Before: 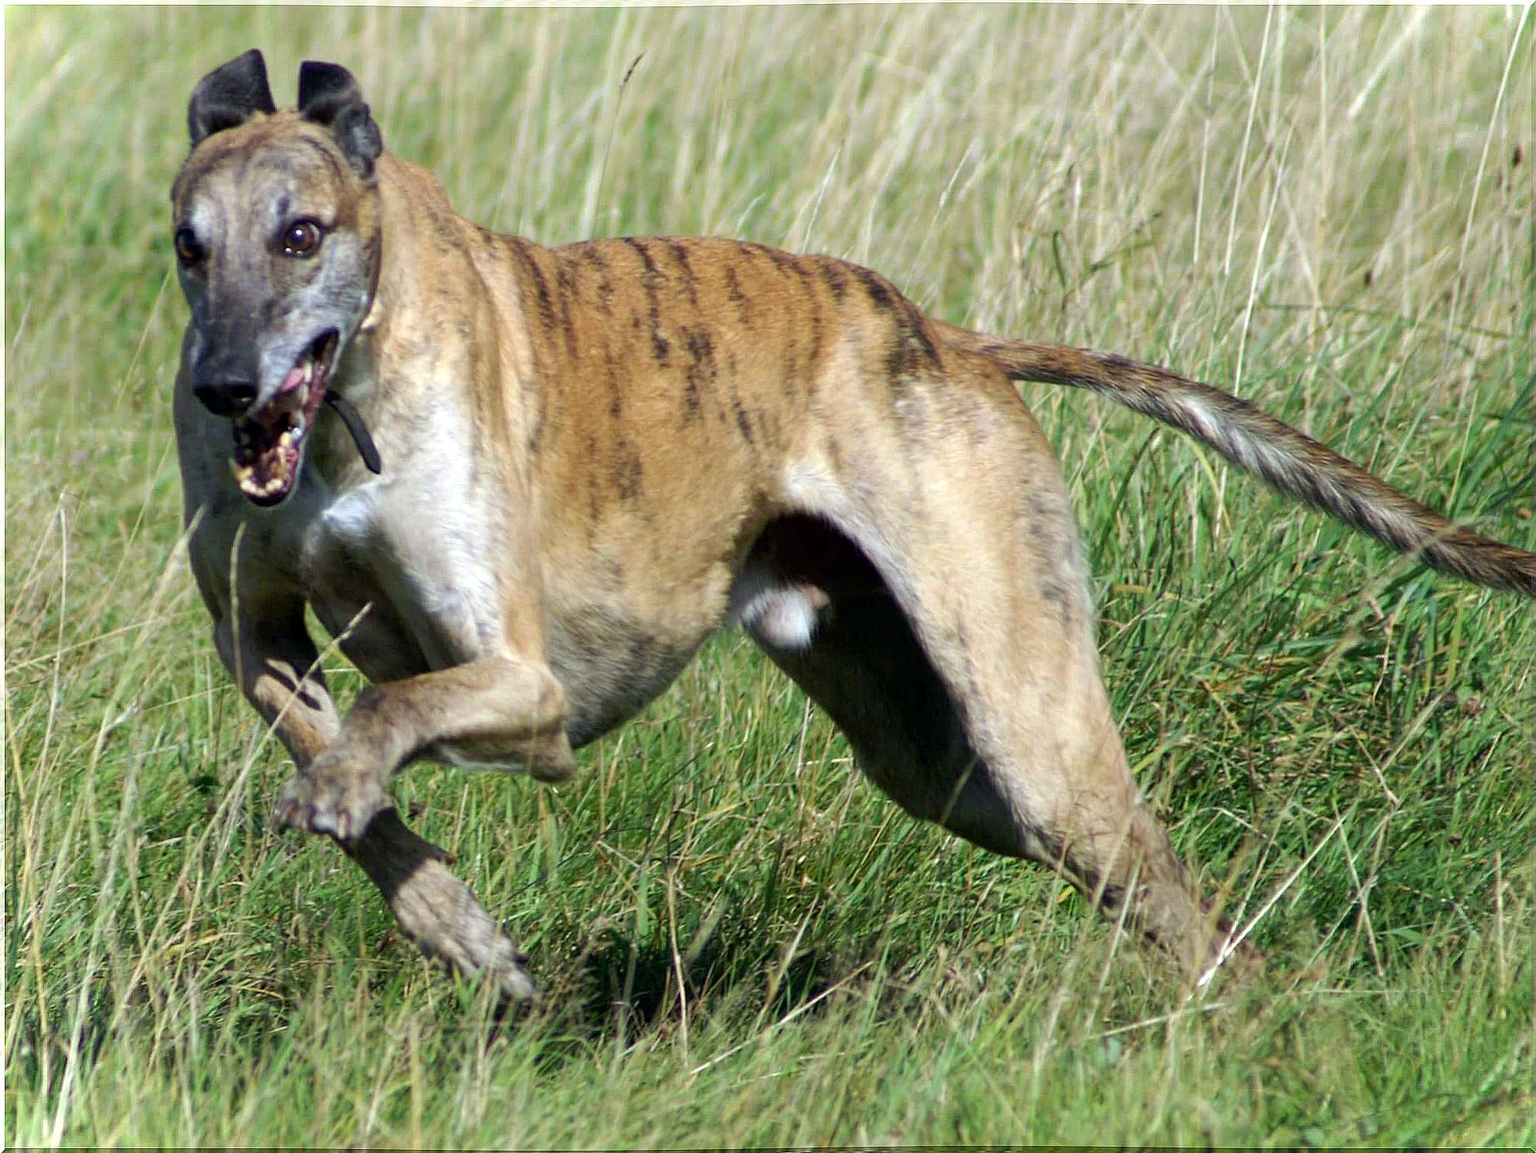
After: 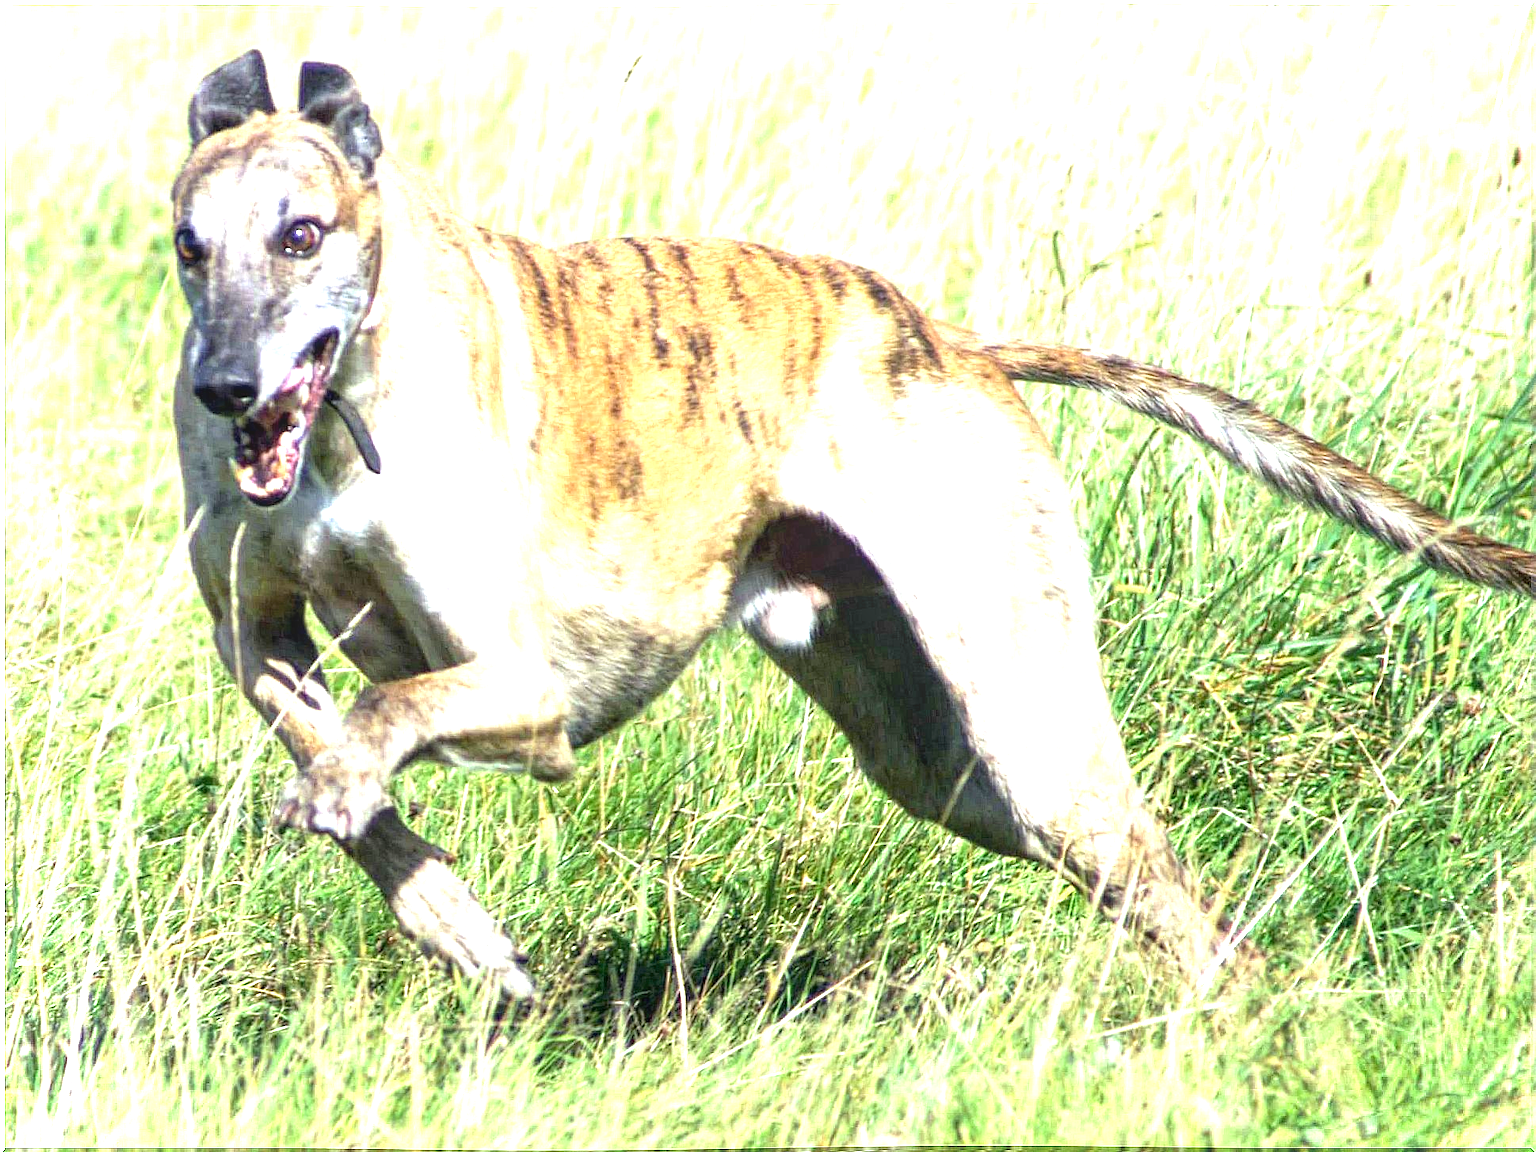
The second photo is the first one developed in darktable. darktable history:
exposure: black level correction 0, exposure 1.75 EV, compensate exposure bias true, compensate highlight preservation false
local contrast: on, module defaults
